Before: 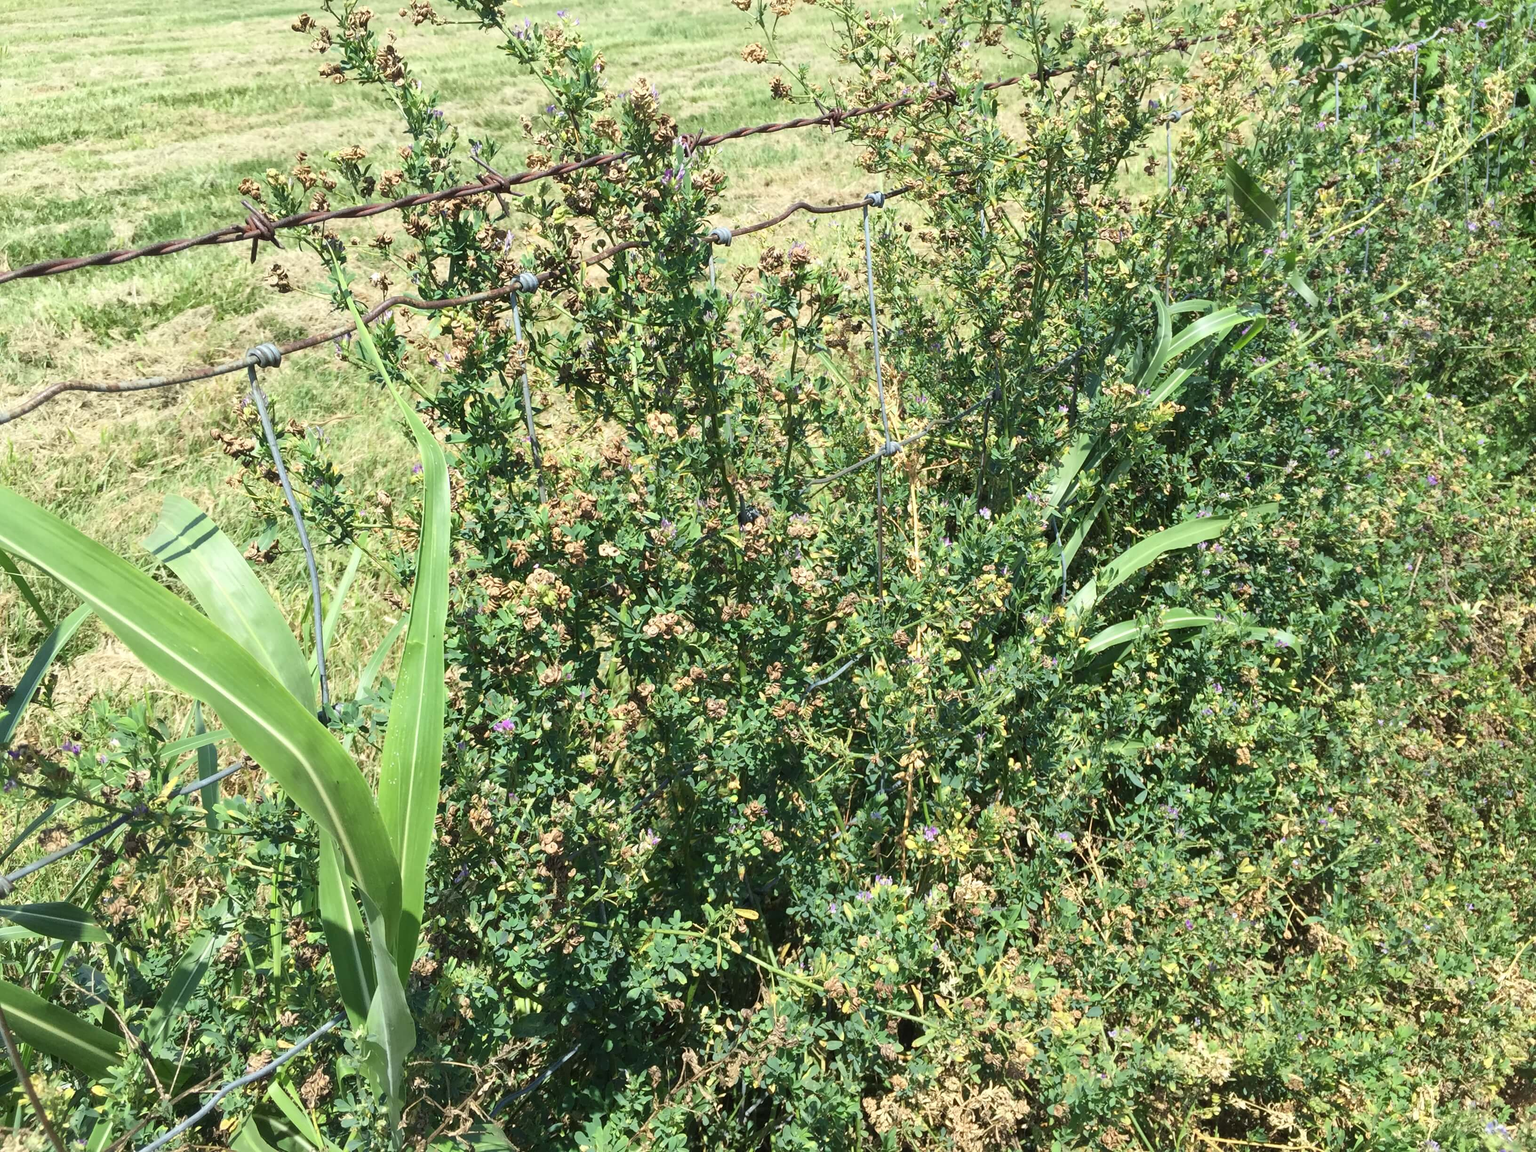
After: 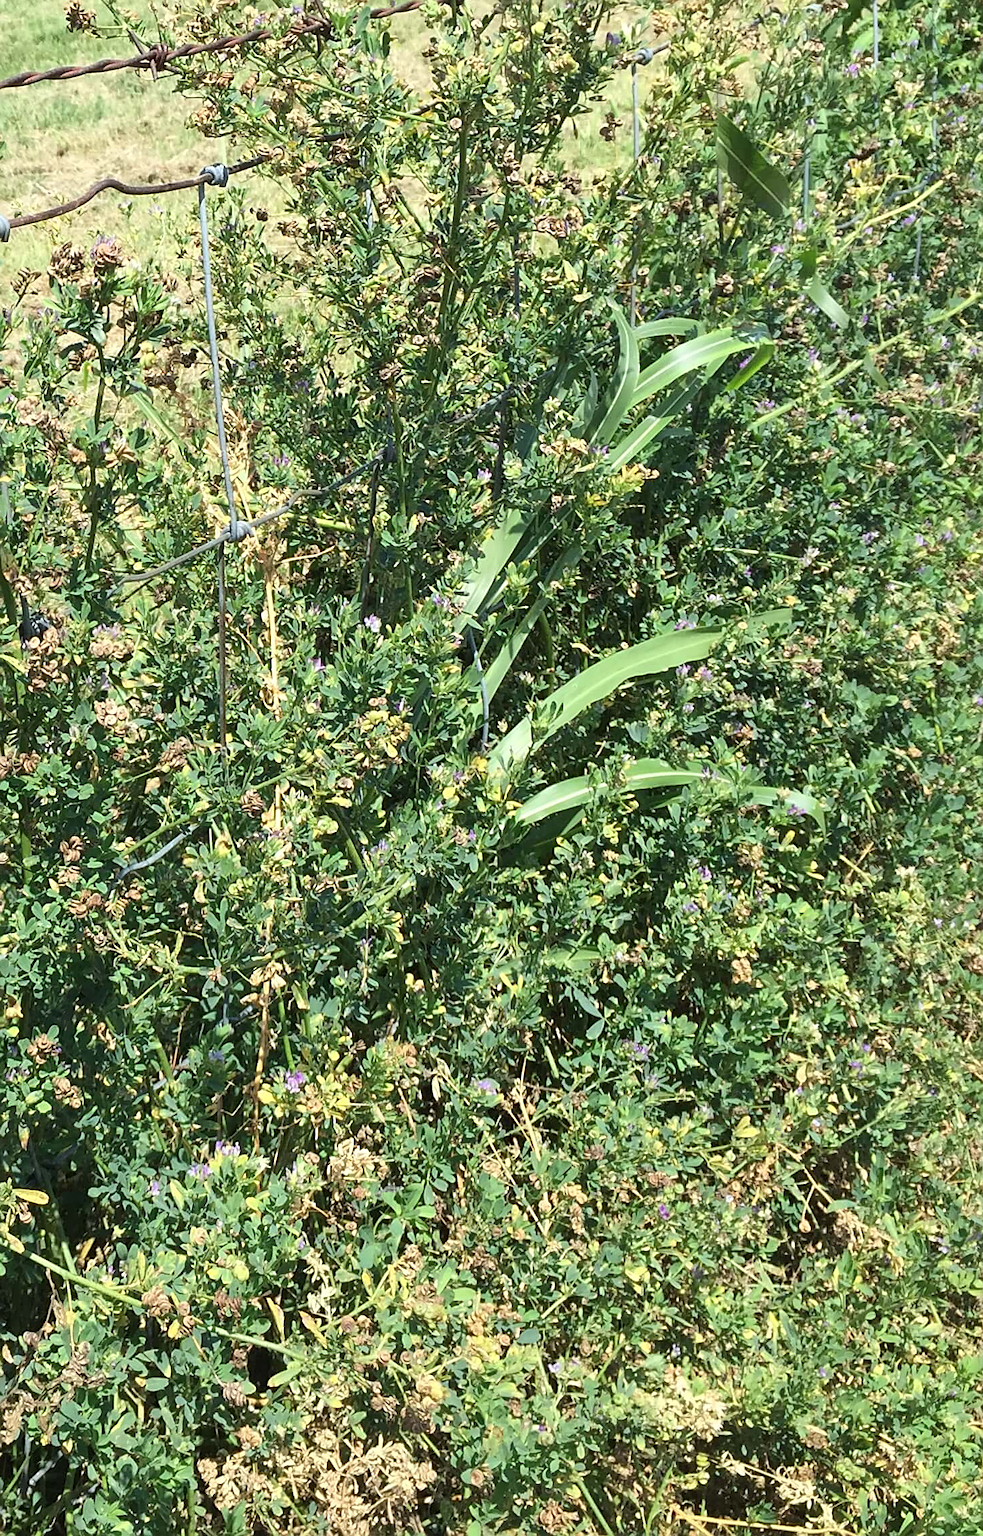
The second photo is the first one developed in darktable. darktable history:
crop: left 47.202%, top 6.707%, right 7.996%
sharpen: on, module defaults
